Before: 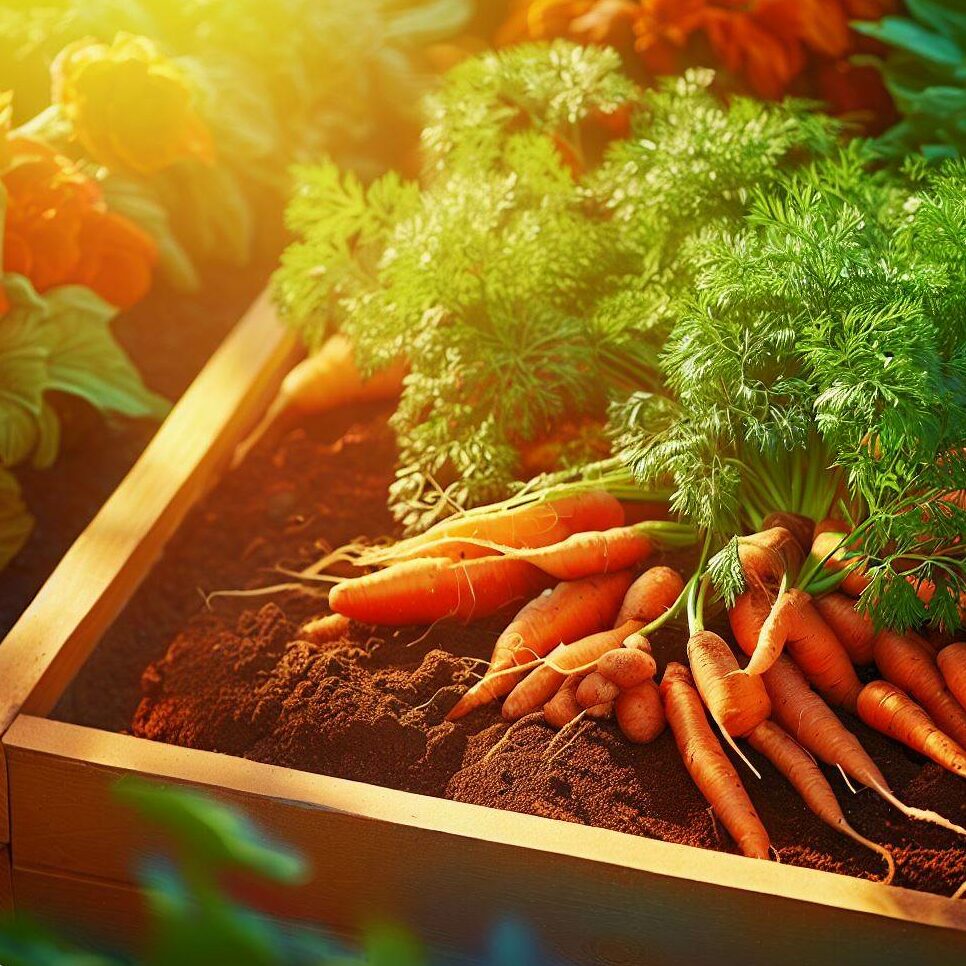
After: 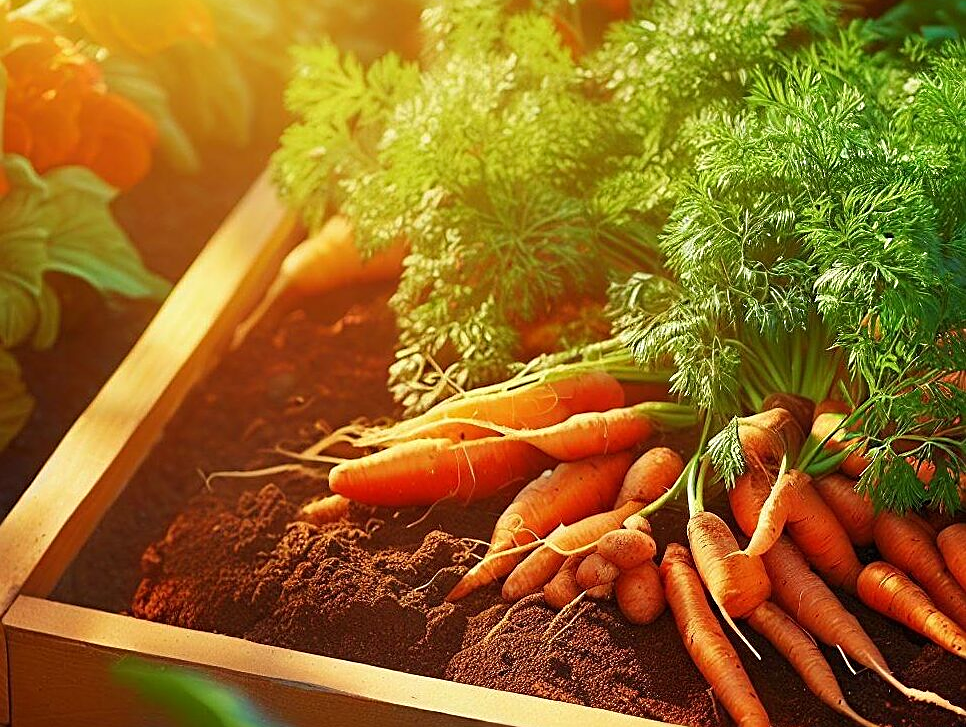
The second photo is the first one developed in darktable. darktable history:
crop and rotate: top 12.356%, bottom 12.299%
sharpen: on, module defaults
